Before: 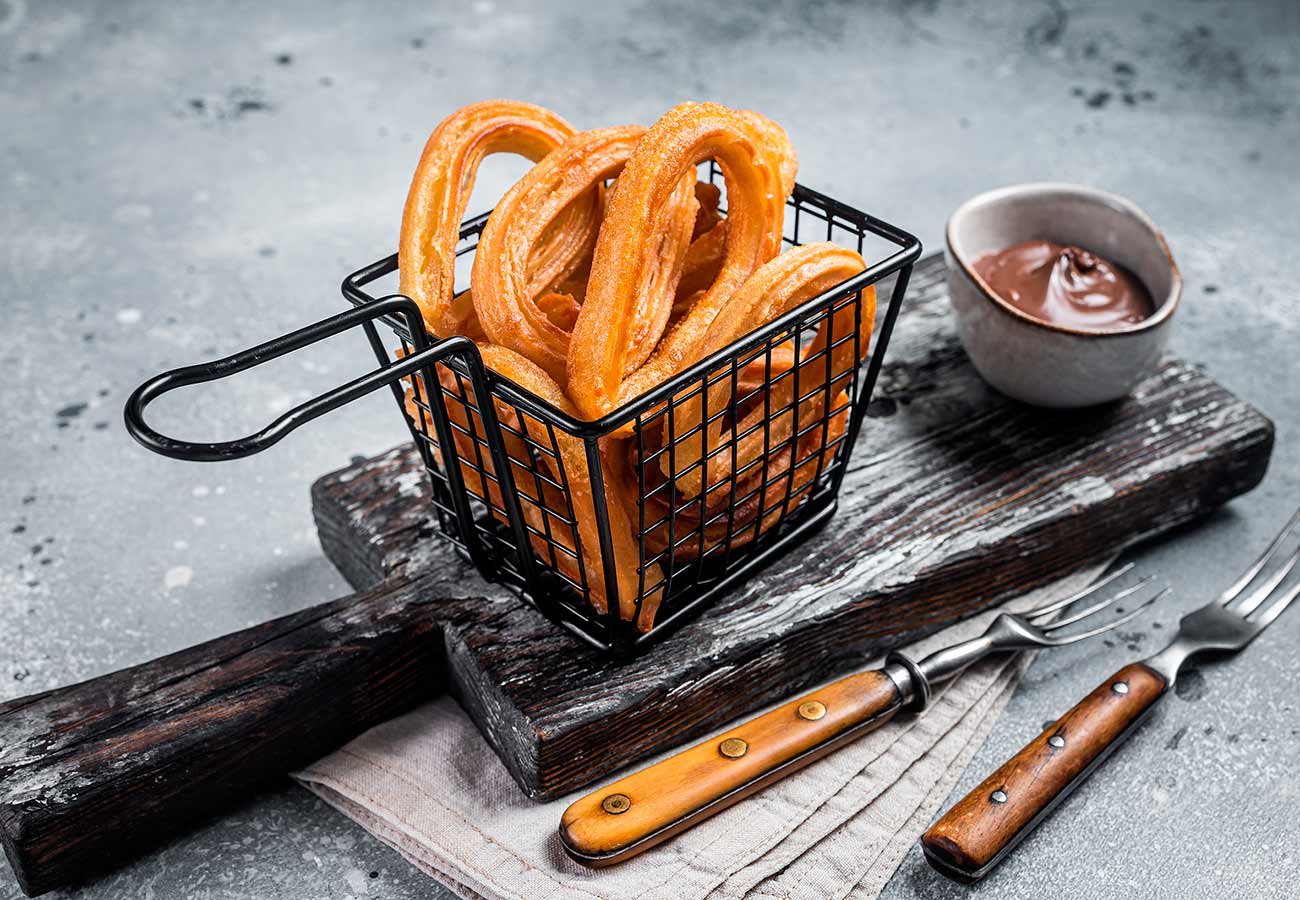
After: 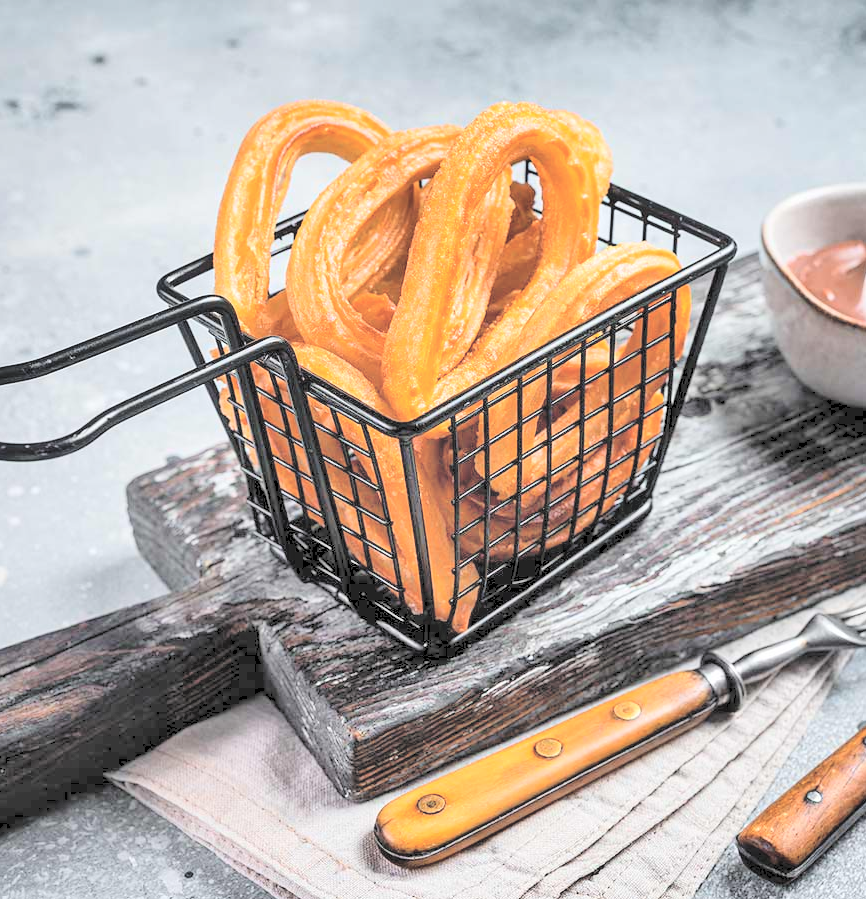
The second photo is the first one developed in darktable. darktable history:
contrast brightness saturation: brightness 1
shadows and highlights: highlights color adjustment 0%, low approximation 0.01, soften with gaussian
crop and rotate: left 14.292%, right 19.041%
